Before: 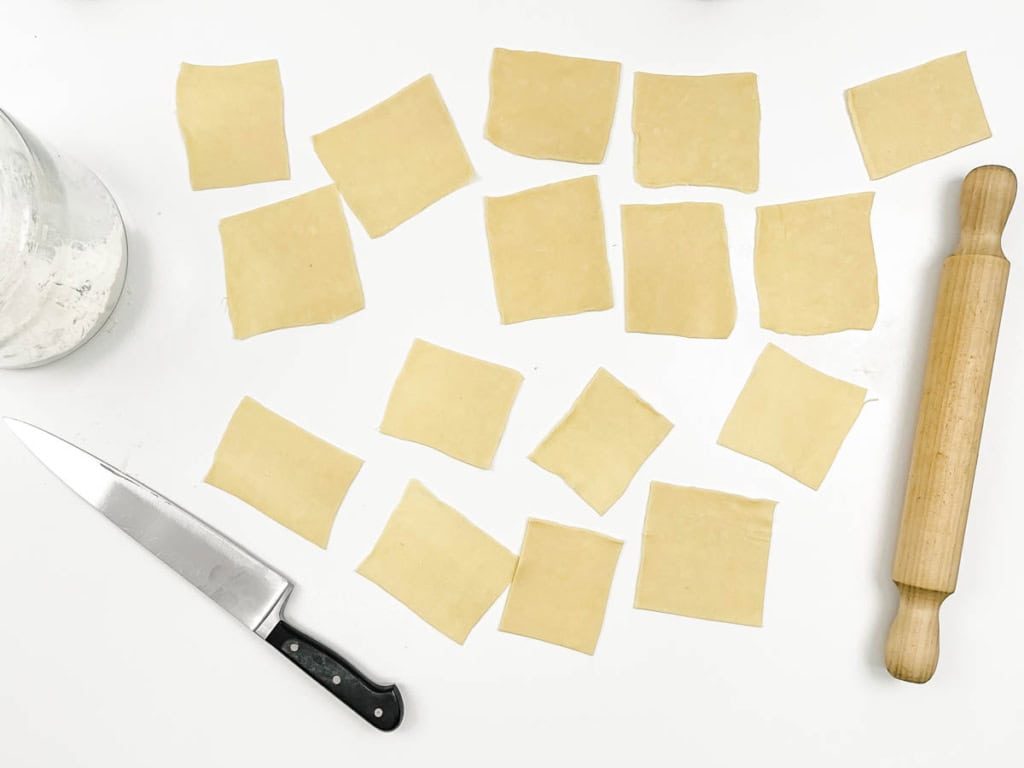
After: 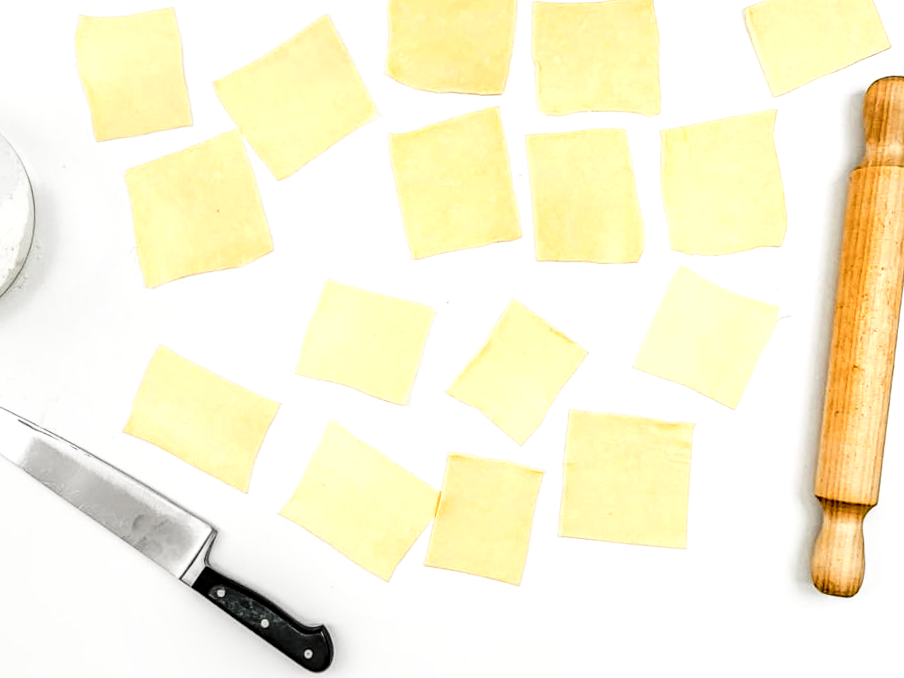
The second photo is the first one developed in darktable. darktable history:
local contrast: highlights 20%, shadows 69%, detail 170%
crop and rotate: angle 2.91°, left 5.79%, top 5.717%
color balance rgb: linear chroma grading › global chroma 14.499%, perceptual saturation grading › global saturation 29.619%, perceptual brilliance grading › global brilliance 15.405%, perceptual brilliance grading › shadows -35.002%, global vibrance 20%
base curve: curves: ch0 [(0, 0) (0.028, 0.03) (0.121, 0.232) (0.46, 0.748) (0.859, 0.968) (1, 1)], preserve colors none
exposure: exposure -0.56 EV, compensate highlight preservation false
color zones: curves: ch0 [(0, 0.473) (0.001, 0.473) (0.226, 0.548) (0.4, 0.589) (0.525, 0.54) (0.728, 0.403) (0.999, 0.473) (1, 0.473)]; ch1 [(0, 0.619) (0.001, 0.619) (0.234, 0.388) (0.4, 0.372) (0.528, 0.422) (0.732, 0.53) (0.999, 0.619) (1, 0.619)]; ch2 [(0, 0.547) (0.001, 0.547) (0.226, 0.45) (0.4, 0.525) (0.525, 0.585) (0.8, 0.511) (0.999, 0.547) (1, 0.547)]
haze removal: adaptive false
